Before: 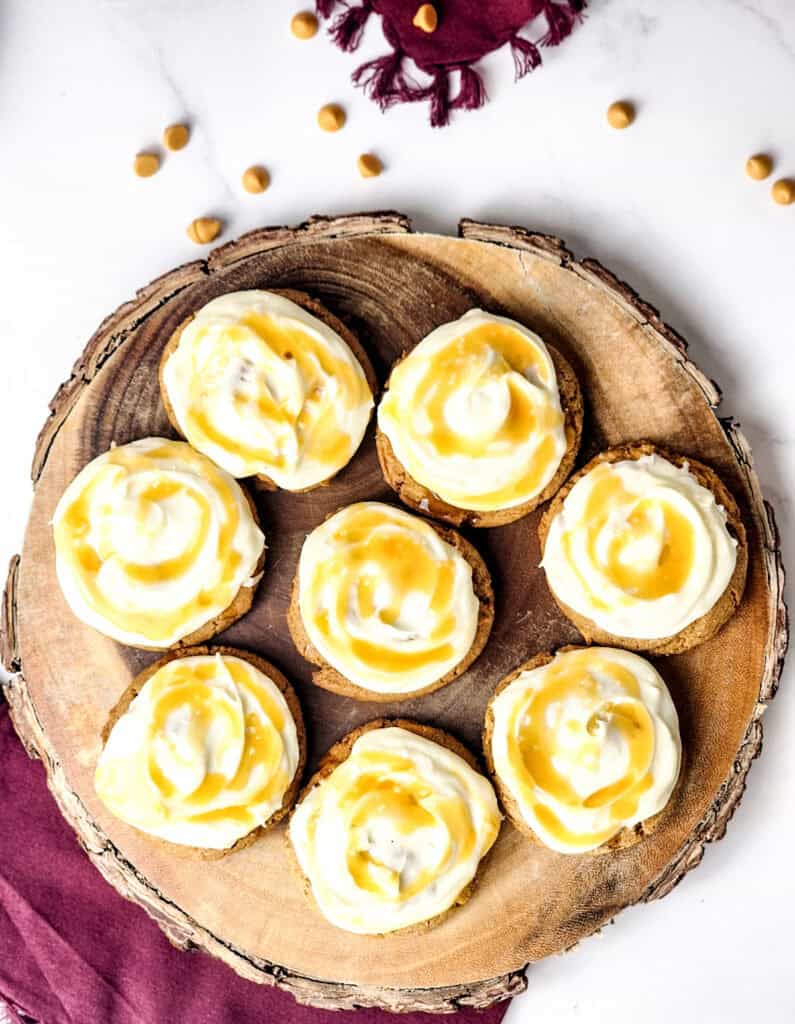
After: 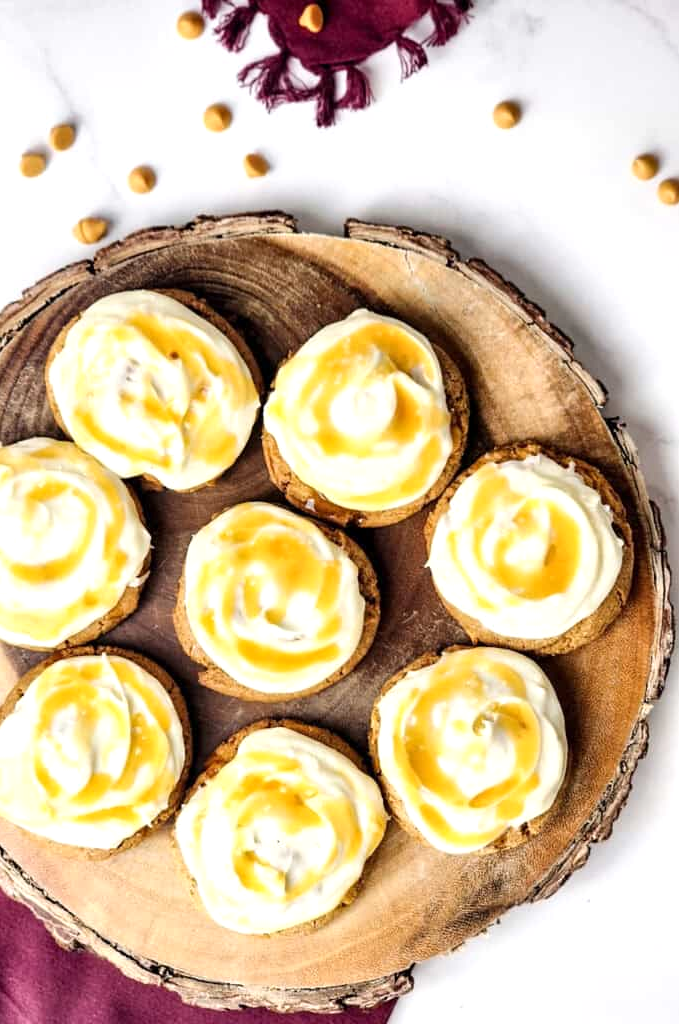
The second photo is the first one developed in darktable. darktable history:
crop and rotate: left 14.538%
exposure: exposure 0.126 EV, compensate highlight preservation false
tone equalizer: on, module defaults
